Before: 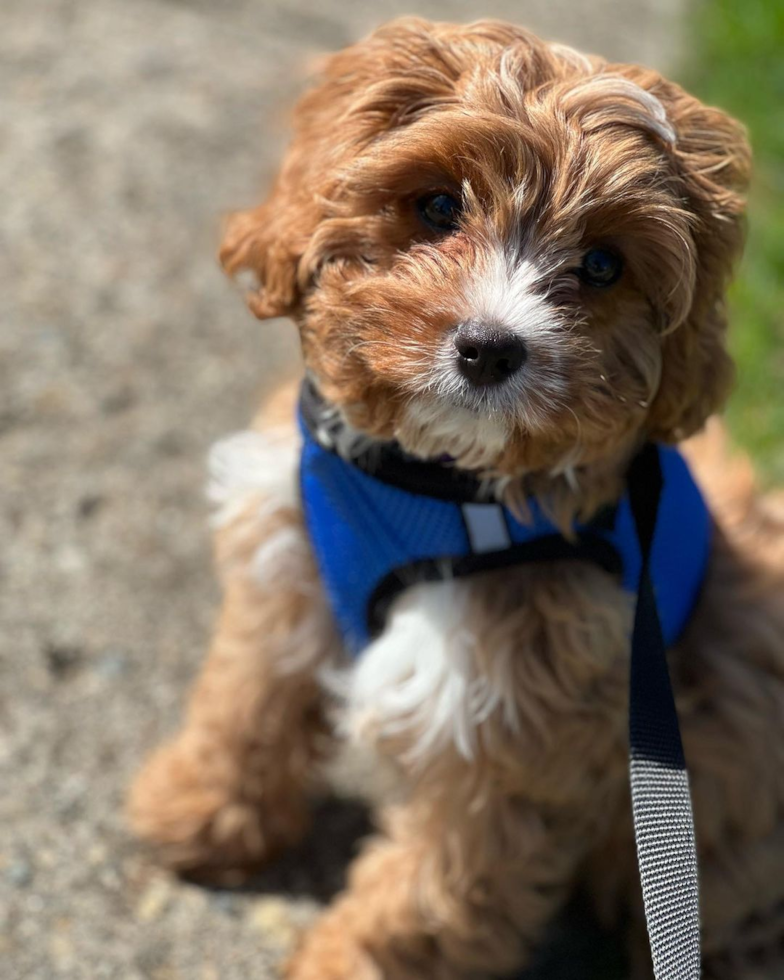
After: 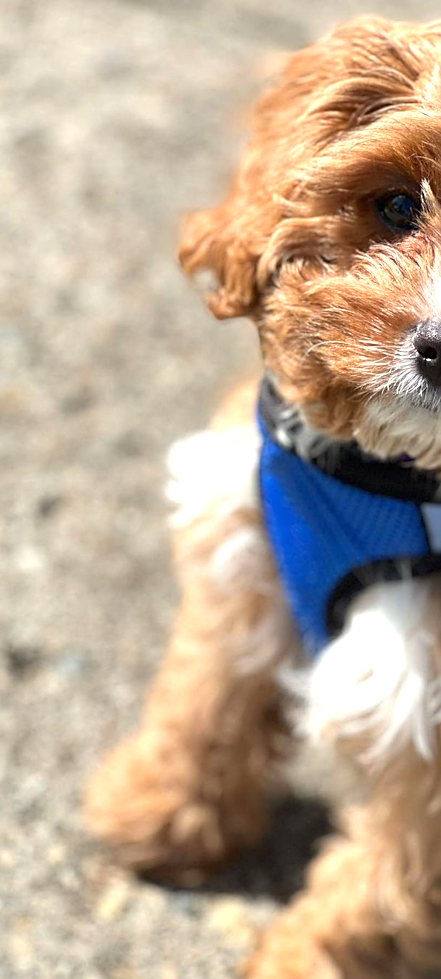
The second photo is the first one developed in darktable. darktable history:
crop: left 5.313%, right 38.409%
exposure: black level correction 0, exposure 0.692 EV, compensate highlight preservation false
sharpen: on, module defaults
